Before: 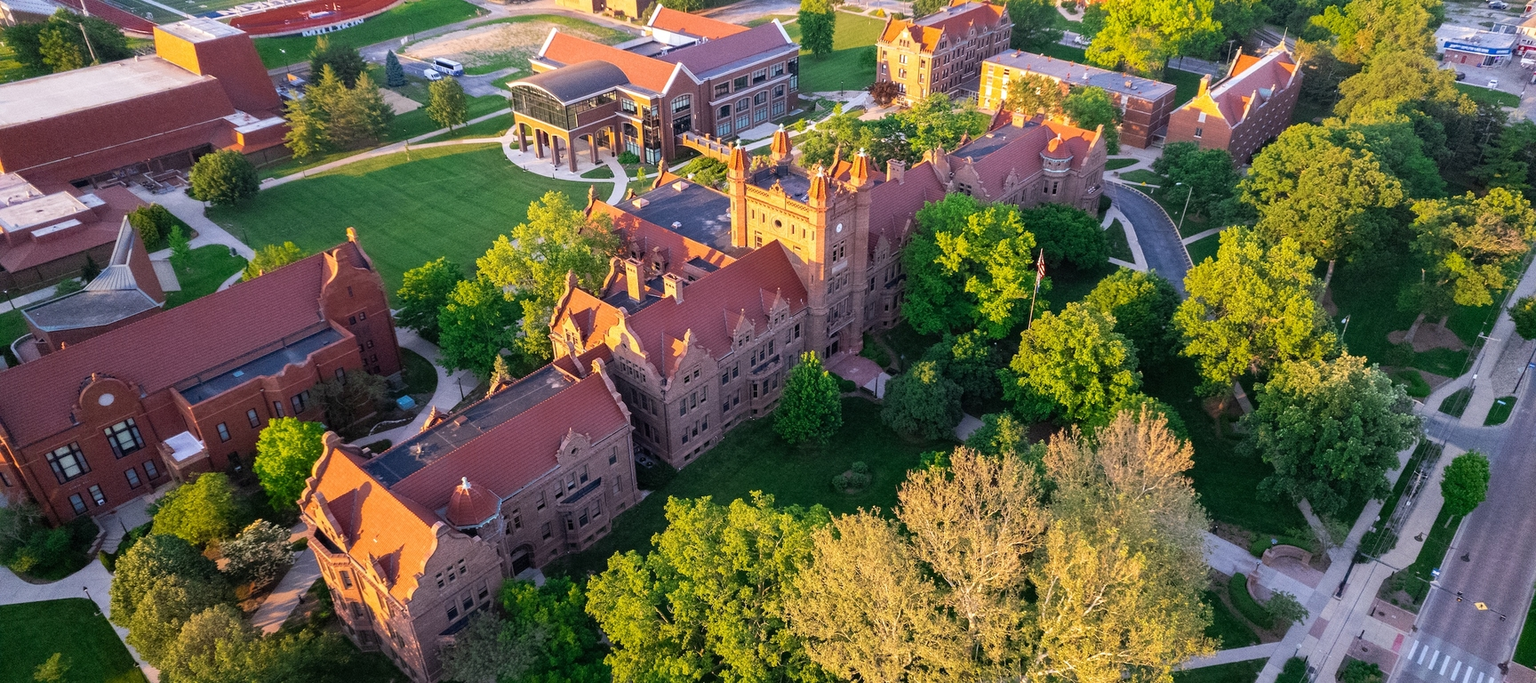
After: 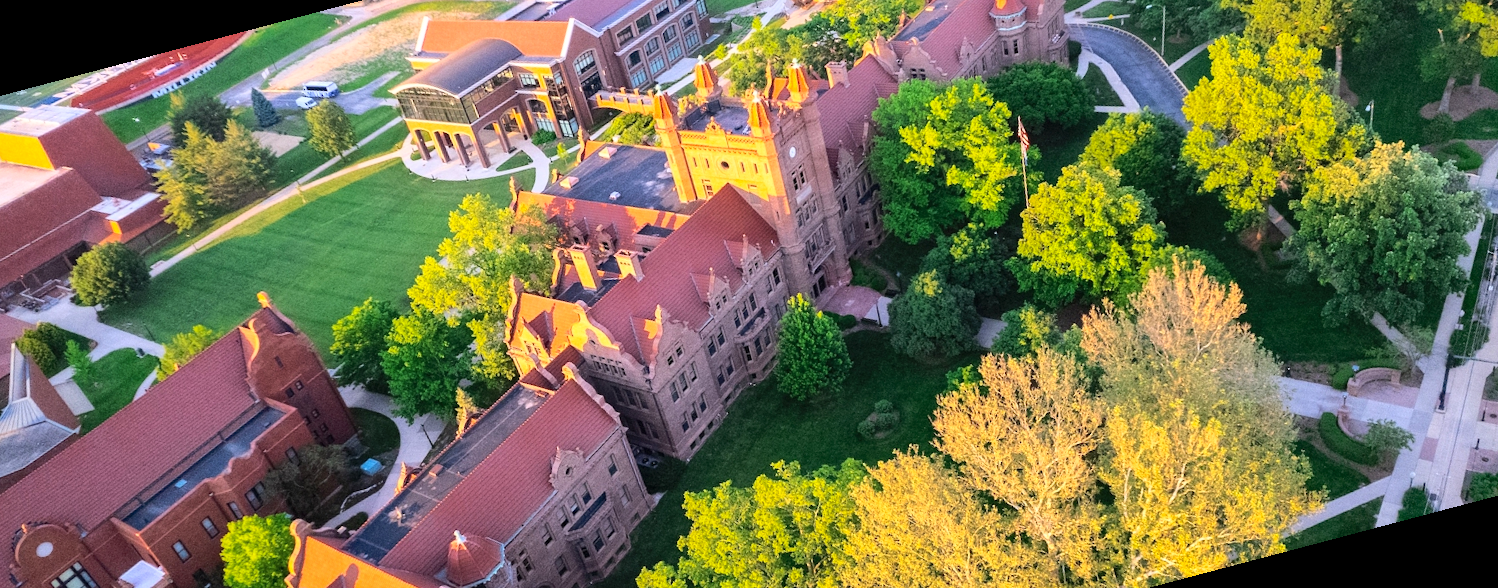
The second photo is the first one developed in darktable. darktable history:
rotate and perspective: rotation -14.8°, crop left 0.1, crop right 0.903, crop top 0.25, crop bottom 0.748
shadows and highlights: on, module defaults
base curve: curves: ch0 [(0, 0) (0.028, 0.03) (0.121, 0.232) (0.46, 0.748) (0.859, 0.968) (1, 1)]
